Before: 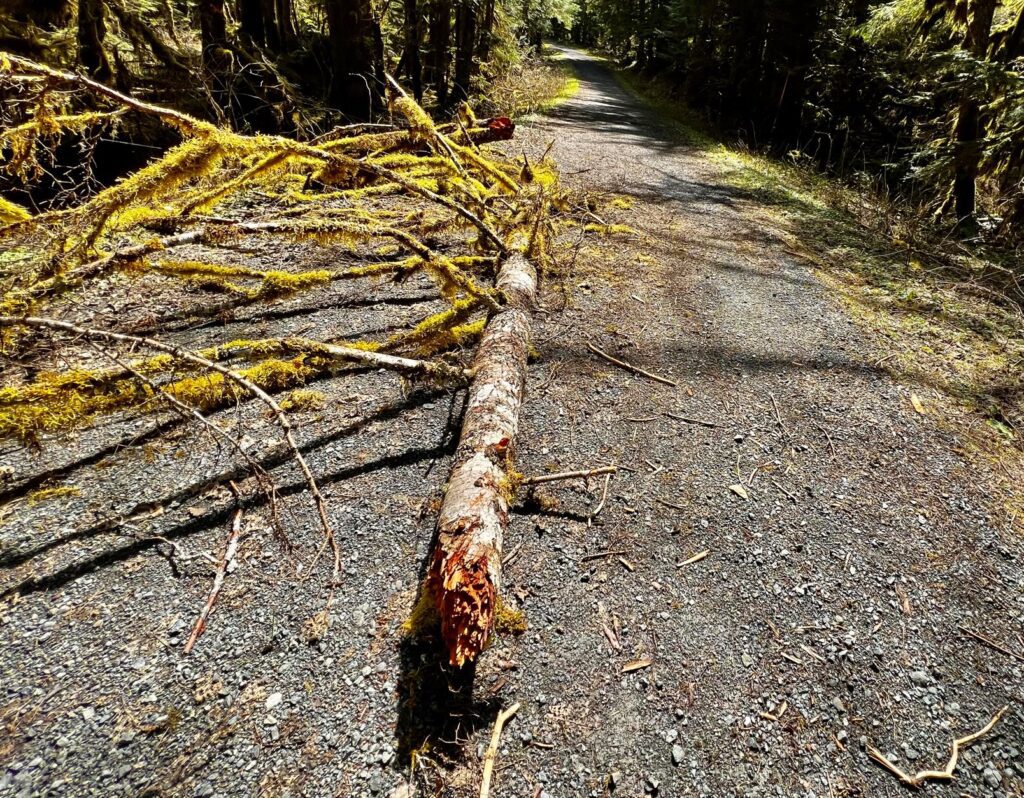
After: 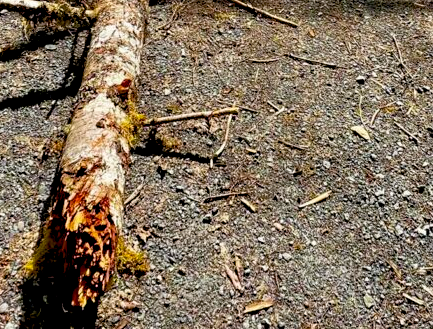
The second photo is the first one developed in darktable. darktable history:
velvia: strength 15.16%
crop: left 36.989%, top 45.101%, right 20.702%, bottom 13.615%
color balance rgb: global offset › luminance -1.432%, perceptual saturation grading › global saturation 19.793%
